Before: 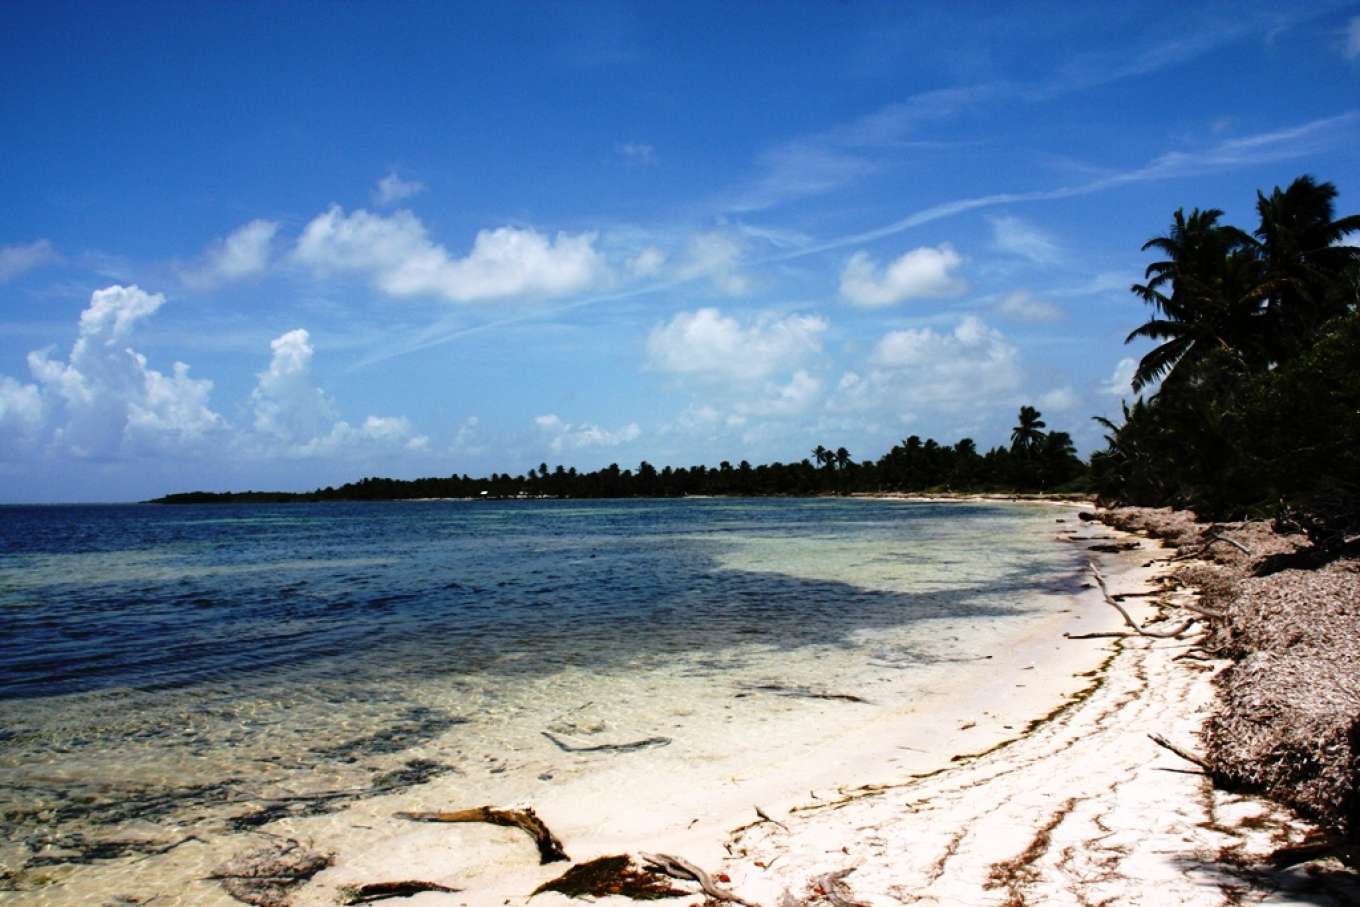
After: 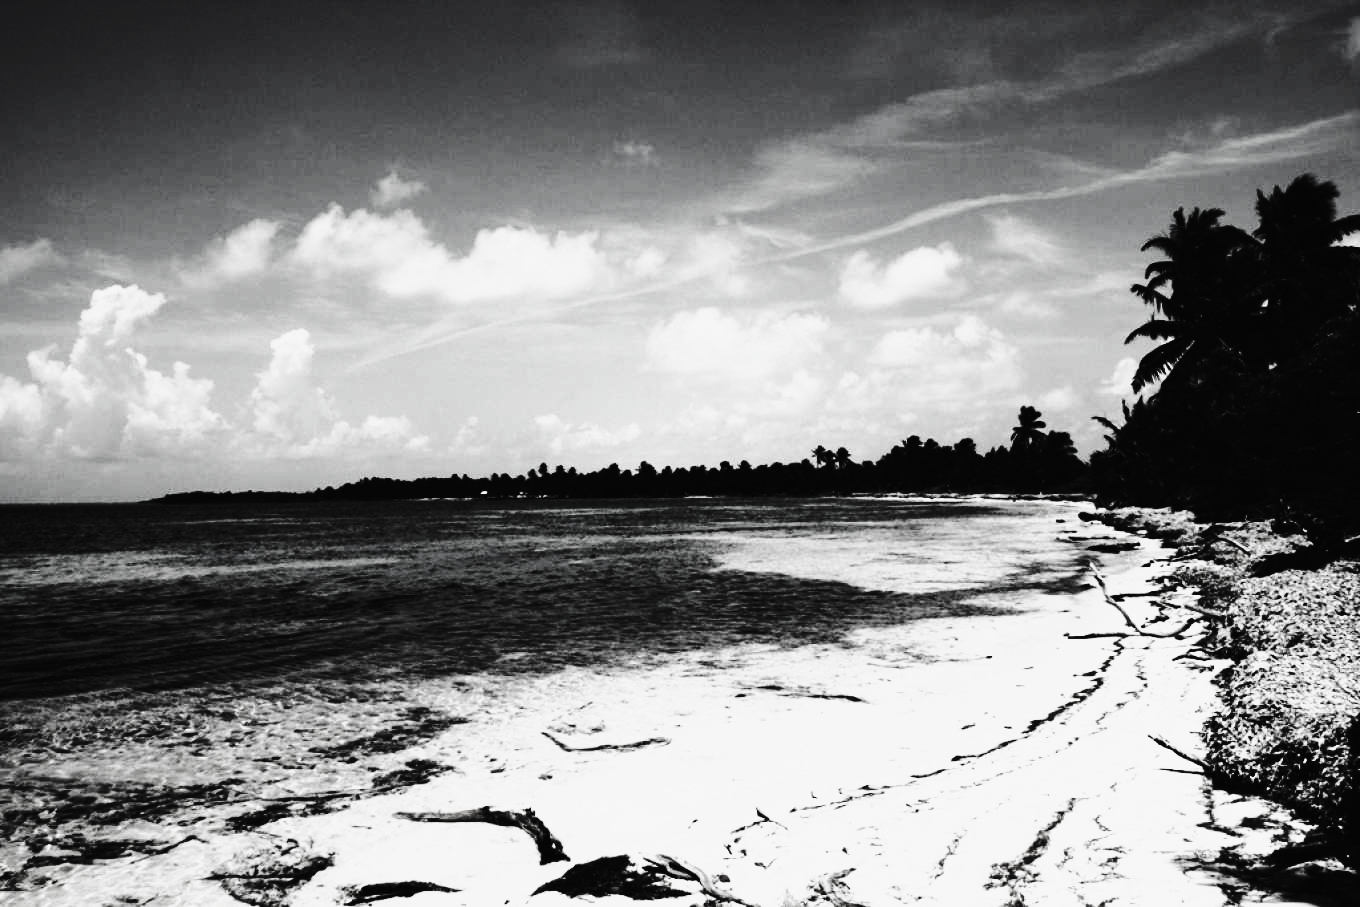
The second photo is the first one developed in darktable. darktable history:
contrast brightness saturation: contrast -0.026, brightness -0.594, saturation -0.987
base curve: curves: ch0 [(0, 0.015) (0.085, 0.116) (0.134, 0.298) (0.19, 0.545) (0.296, 0.764) (0.599, 0.982) (1, 1)], preserve colors none
